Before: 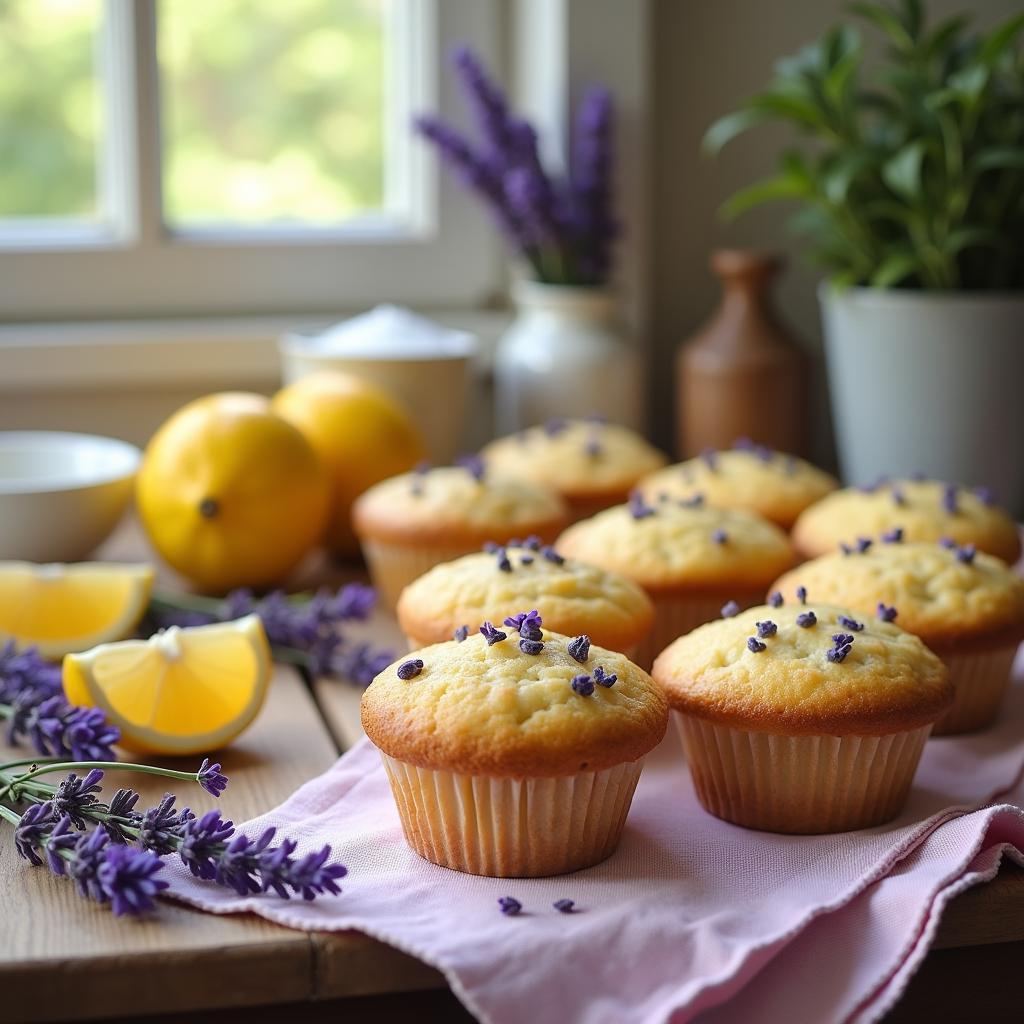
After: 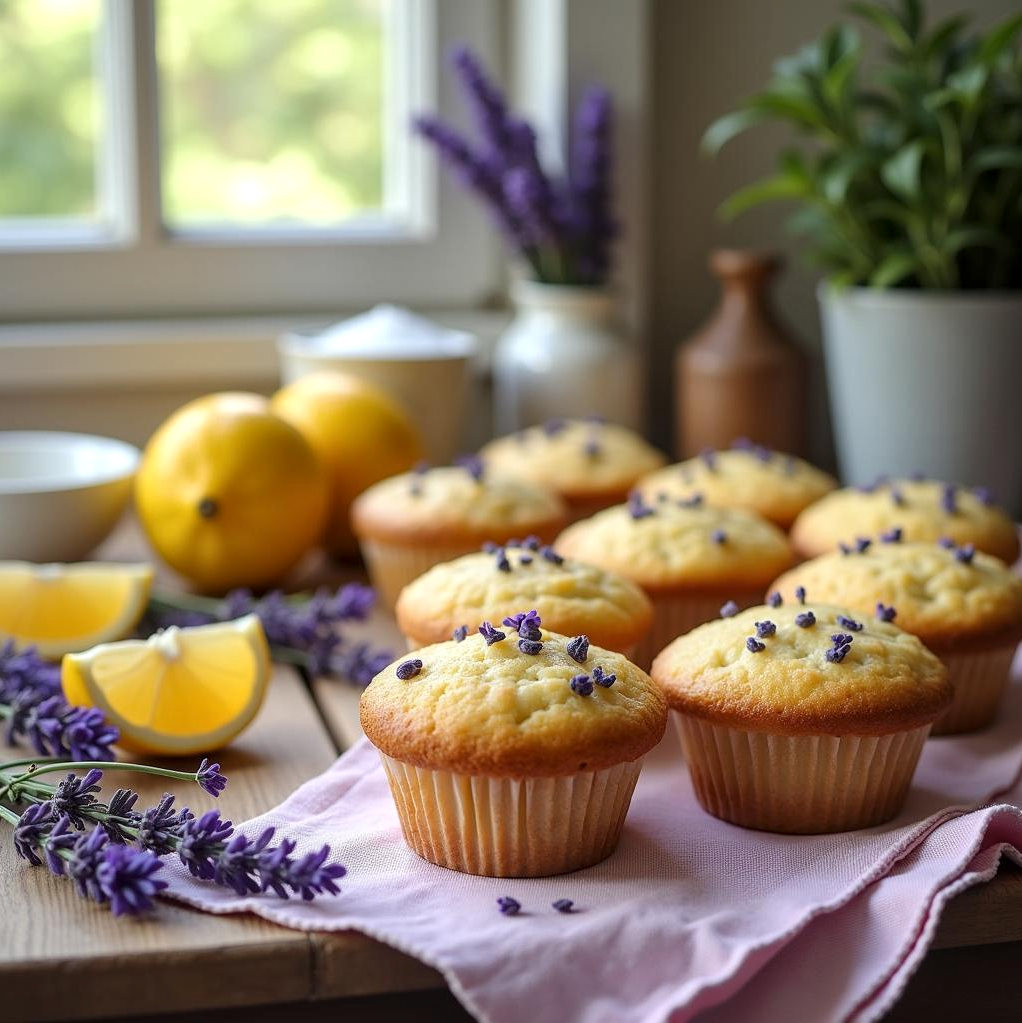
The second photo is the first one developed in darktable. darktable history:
crop and rotate: left 0.126%
local contrast: on, module defaults
